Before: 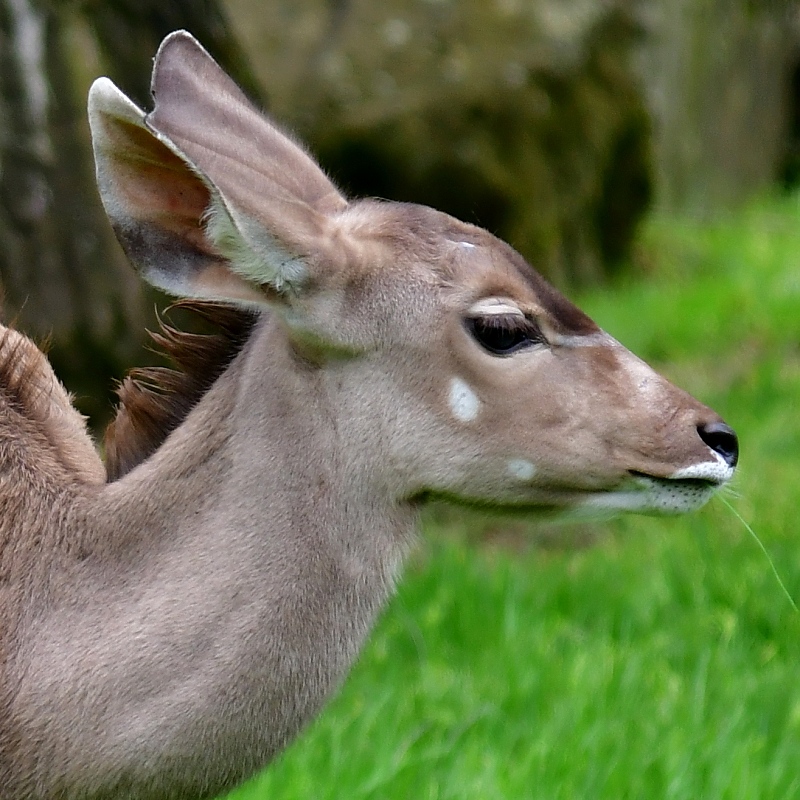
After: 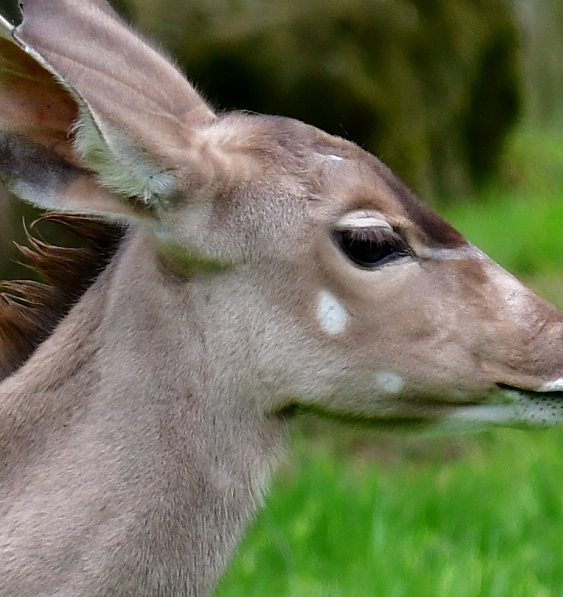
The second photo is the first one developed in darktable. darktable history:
crop and rotate: left 16.617%, top 10.942%, right 12.979%, bottom 14.371%
